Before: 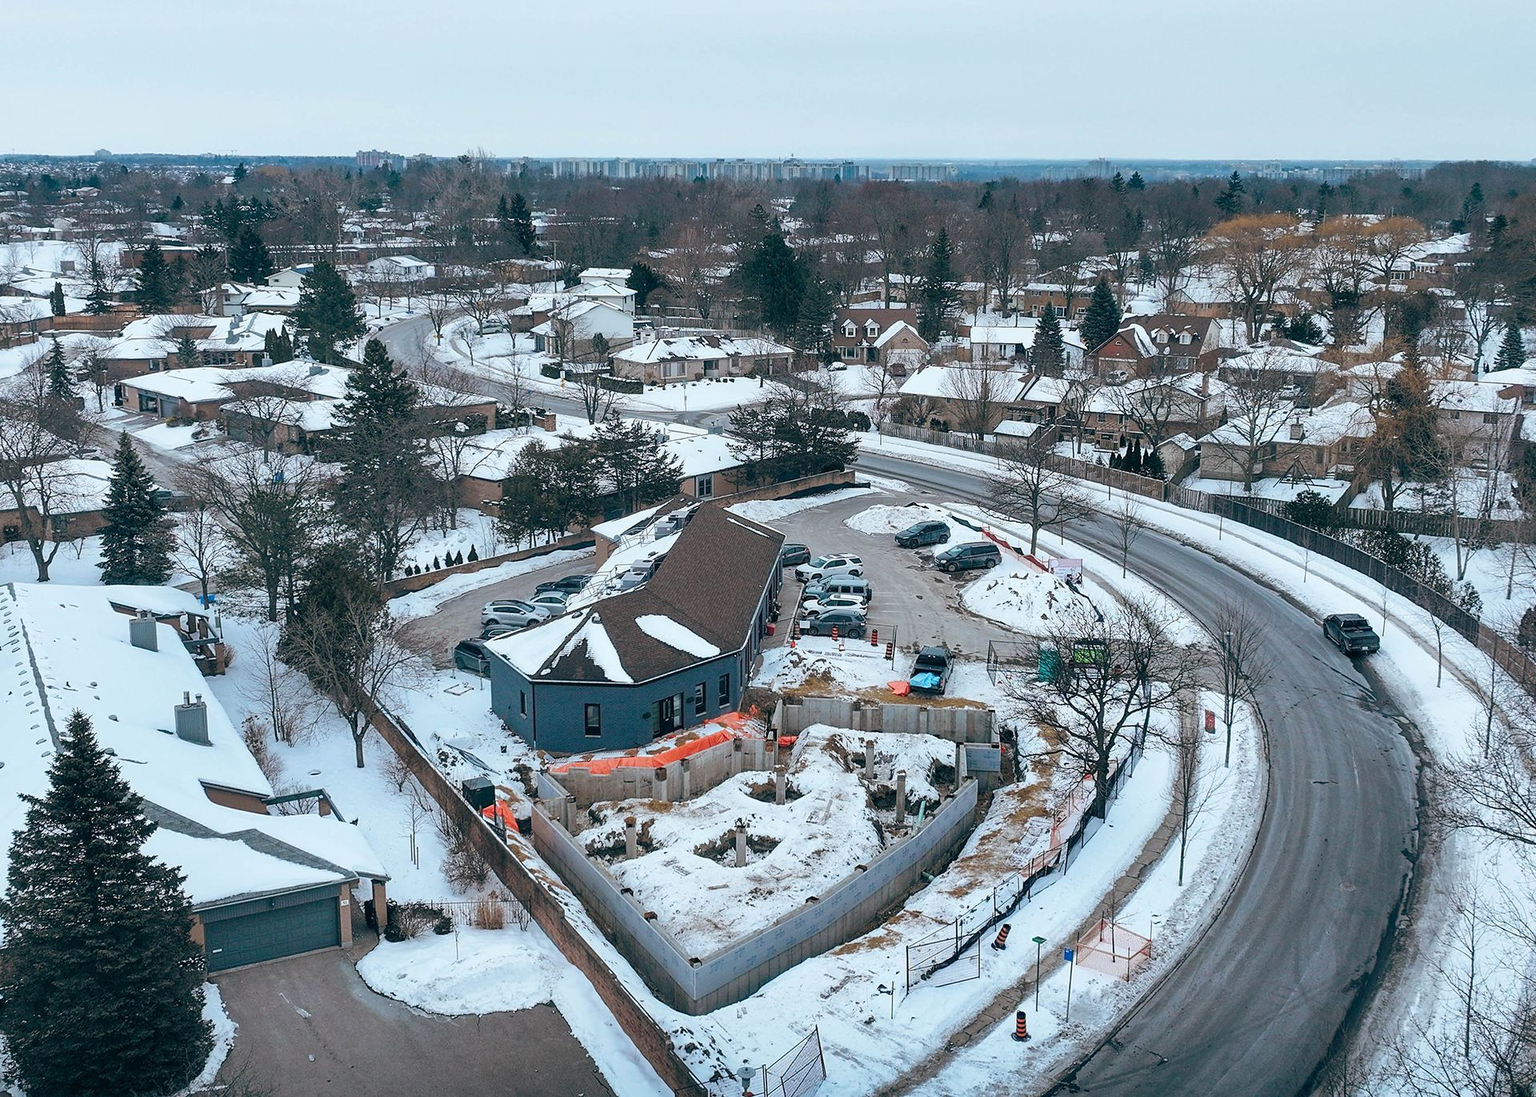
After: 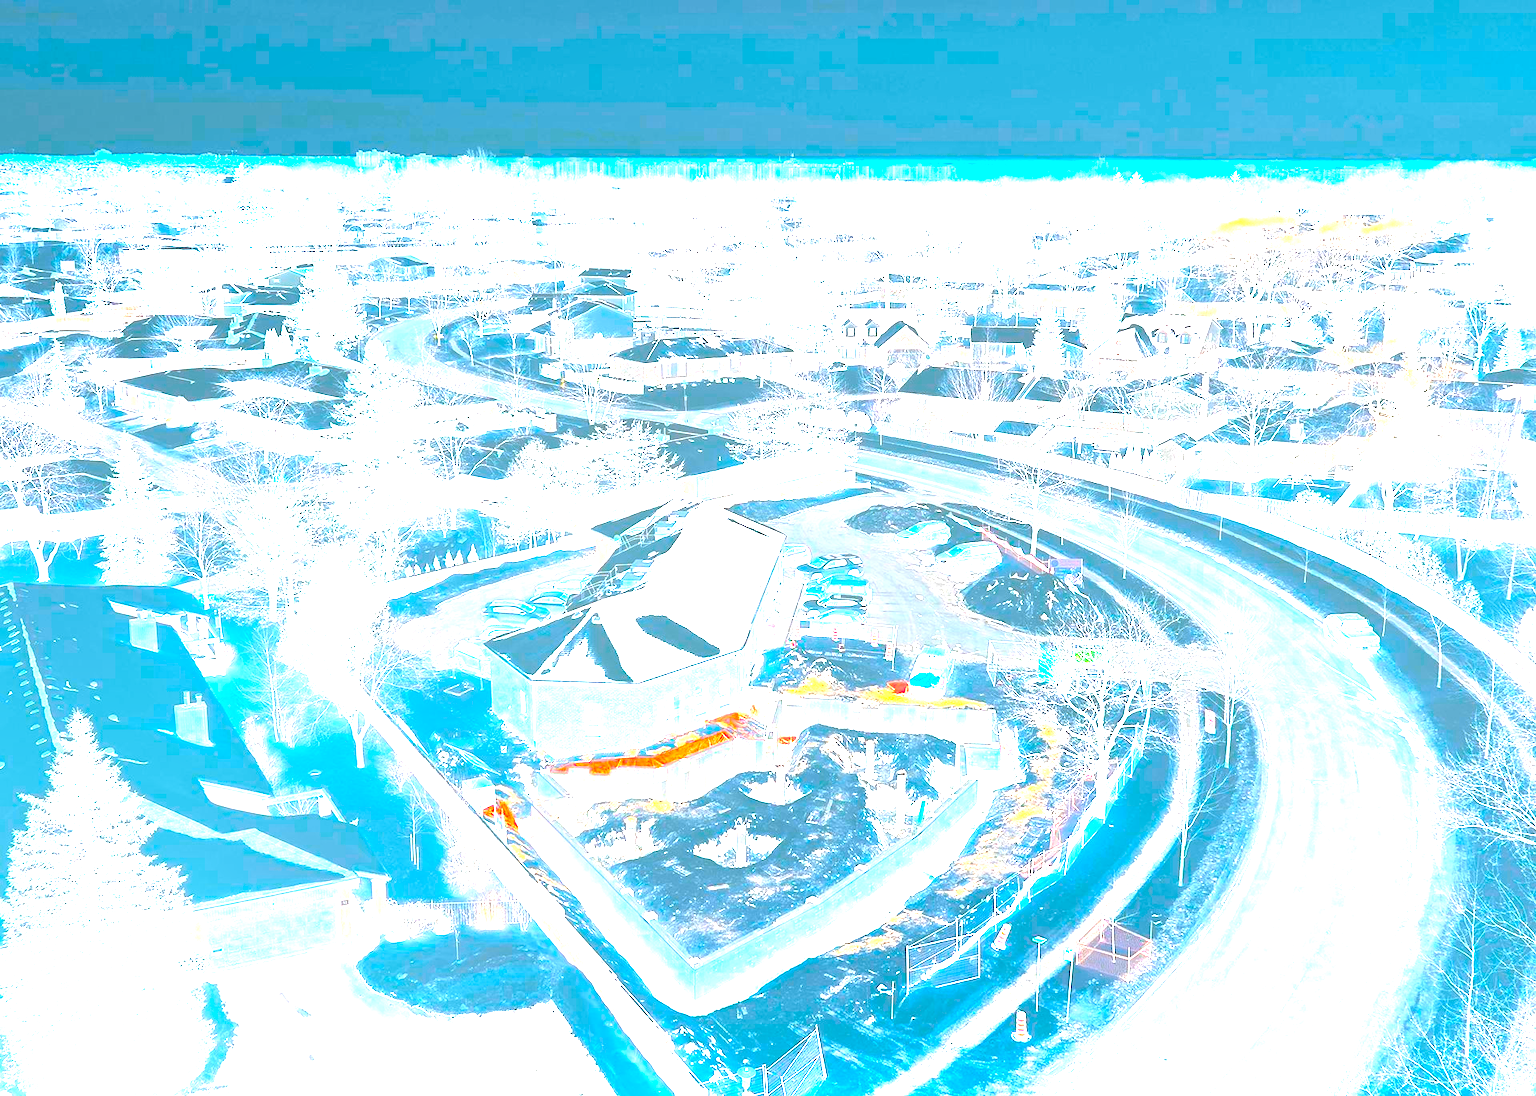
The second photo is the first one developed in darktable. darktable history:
color balance rgb: linear chroma grading › shadows -40%, linear chroma grading › highlights 40%, linear chroma grading › global chroma 45%, linear chroma grading › mid-tones -30%, perceptual saturation grading › global saturation 55%, perceptual saturation grading › highlights -50%, perceptual saturation grading › mid-tones 40%, perceptual saturation grading › shadows 30%, perceptual brilliance grading › global brilliance 20%, perceptual brilliance grading › shadows -40%, global vibrance 35%
exposure: black level correction 0, exposure 0.95 EV, compensate exposure bias true, compensate highlight preservation false
color zones: curves: ch1 [(0, 0.525) (0.143, 0.556) (0.286, 0.52) (0.429, 0.5) (0.571, 0.5) (0.714, 0.5) (0.857, 0.503) (1, 0.525)]
bloom: size 85%, threshold 5%, strength 85%
